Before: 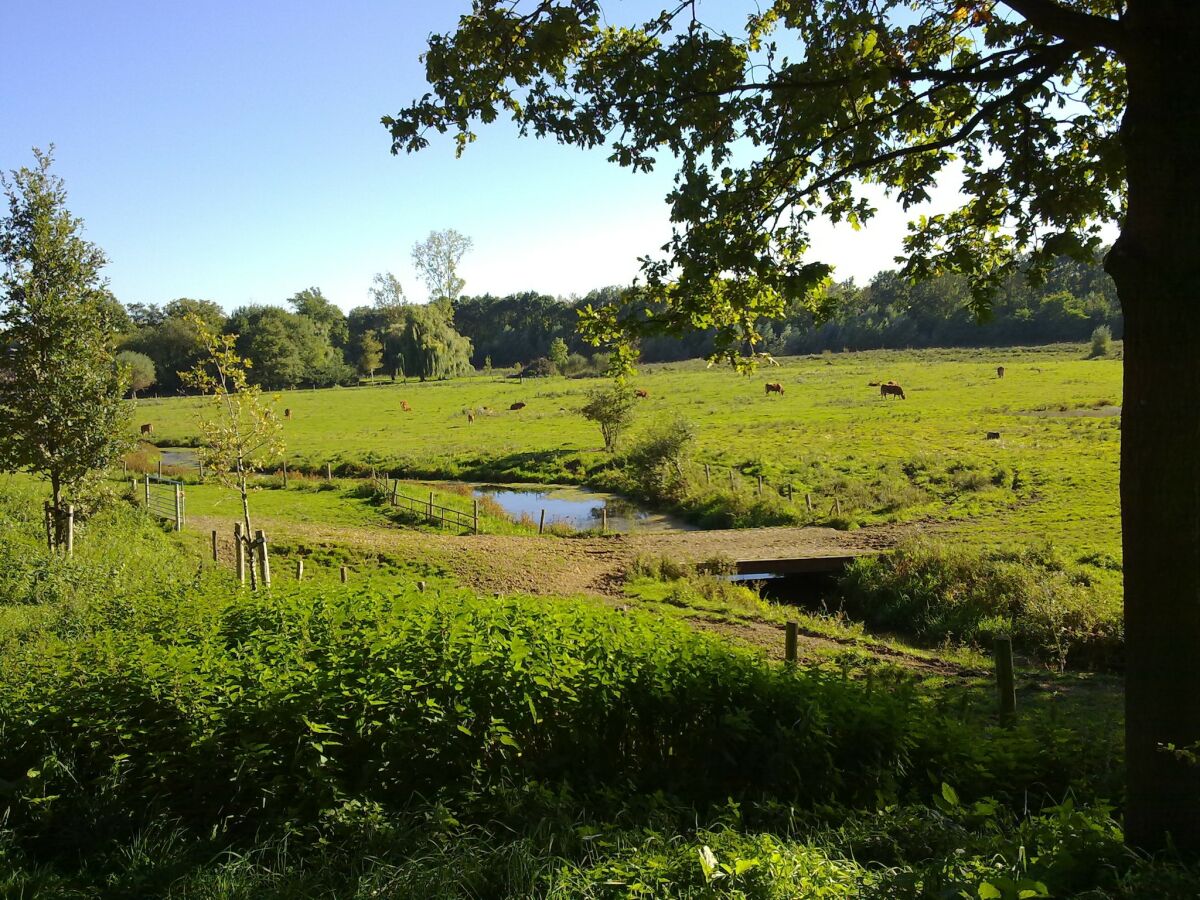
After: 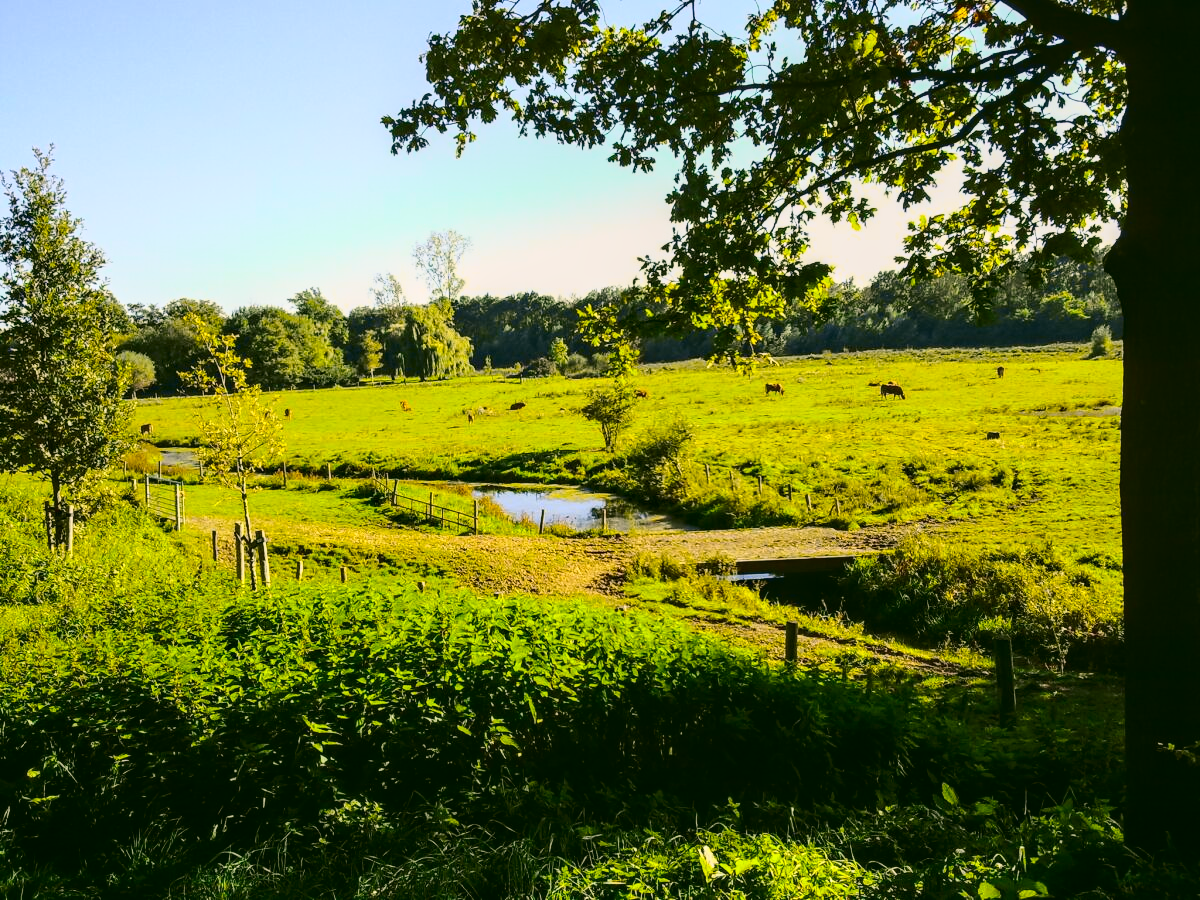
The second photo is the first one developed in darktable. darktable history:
color correction: highlights a* 4.17, highlights b* 4.95, shadows a* -7.29, shadows b* 4.7
tone curve: curves: ch0 [(0.003, 0.023) (0.071, 0.052) (0.236, 0.197) (0.466, 0.557) (0.625, 0.761) (0.783, 0.9) (0.994, 0.968)]; ch1 [(0, 0) (0.262, 0.227) (0.417, 0.386) (0.469, 0.467) (0.502, 0.498) (0.528, 0.53) (0.573, 0.579) (0.605, 0.621) (0.644, 0.671) (0.686, 0.728) (0.994, 0.987)]; ch2 [(0, 0) (0.262, 0.188) (0.385, 0.353) (0.427, 0.424) (0.495, 0.493) (0.515, 0.54) (0.547, 0.561) (0.589, 0.613) (0.644, 0.748) (1, 1)], color space Lab, independent channels, preserve colors none
local contrast: detail 130%
